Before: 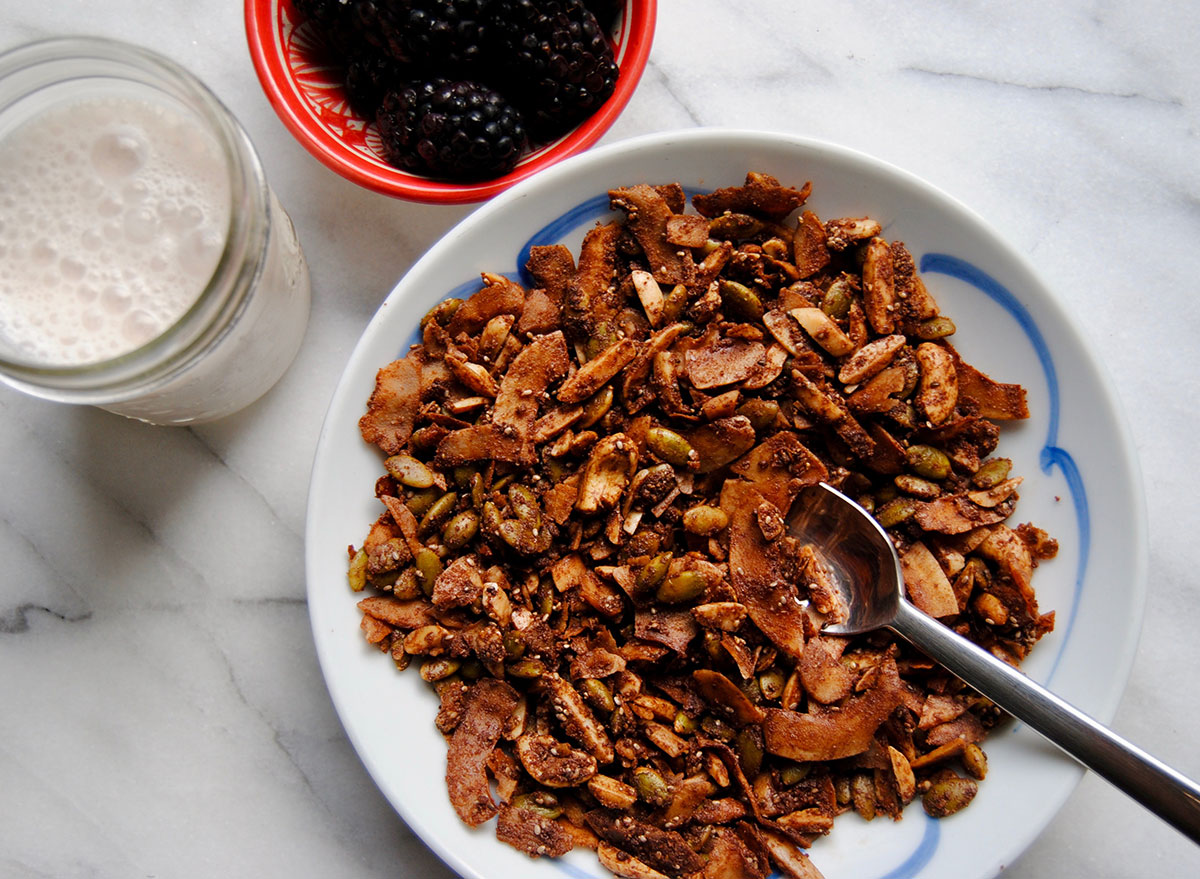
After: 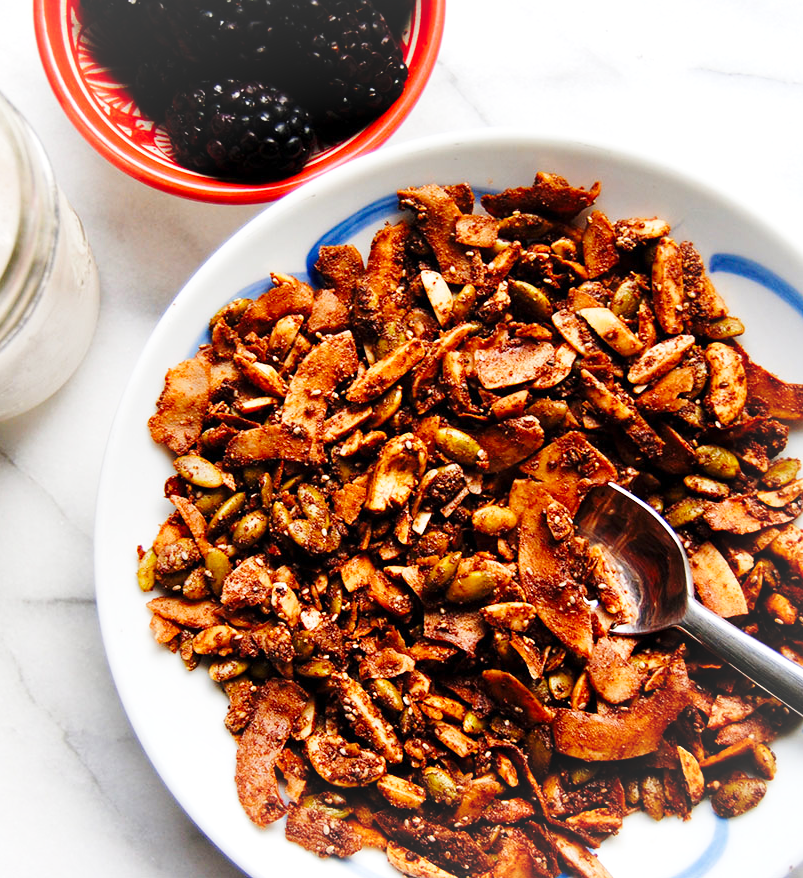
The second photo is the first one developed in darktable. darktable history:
base curve: curves: ch0 [(0, 0) (0.028, 0.03) (0.121, 0.232) (0.46, 0.748) (0.859, 0.968) (1, 1)], exposure shift 0.568, preserve colors none
exposure: exposure 0.202 EV, compensate exposure bias true, compensate highlight preservation false
crop and rotate: left 17.632%, right 15.4%
vignetting: fall-off start 73.93%, brightness 0.054, saturation -0.003, unbound false
